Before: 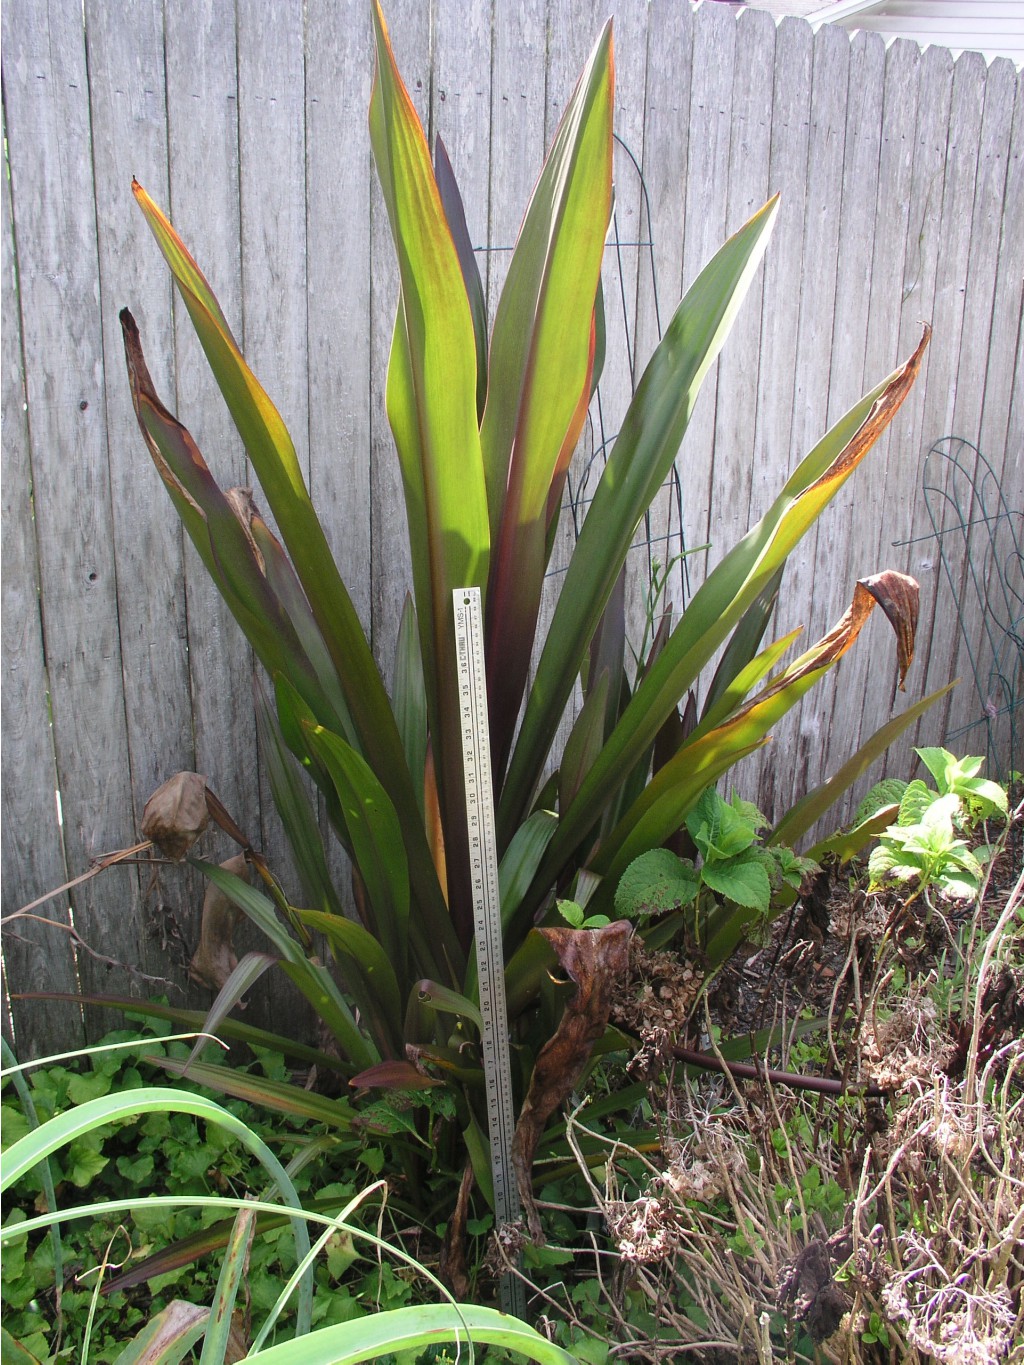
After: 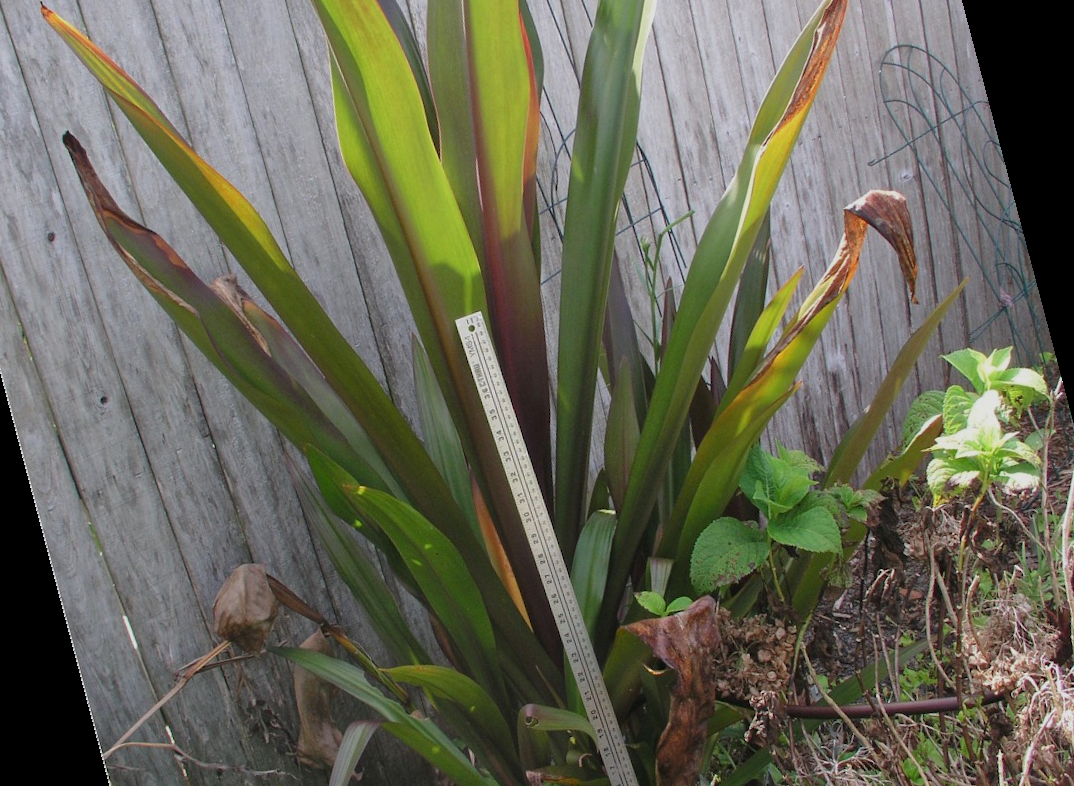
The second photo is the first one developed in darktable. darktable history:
rotate and perspective: rotation -14.8°, crop left 0.1, crop right 0.903, crop top 0.25, crop bottom 0.748
tone equalizer: -8 EV 0.25 EV, -7 EV 0.417 EV, -6 EV 0.417 EV, -5 EV 0.25 EV, -3 EV -0.25 EV, -2 EV -0.417 EV, -1 EV -0.417 EV, +0 EV -0.25 EV, edges refinement/feathering 500, mask exposure compensation -1.57 EV, preserve details guided filter
